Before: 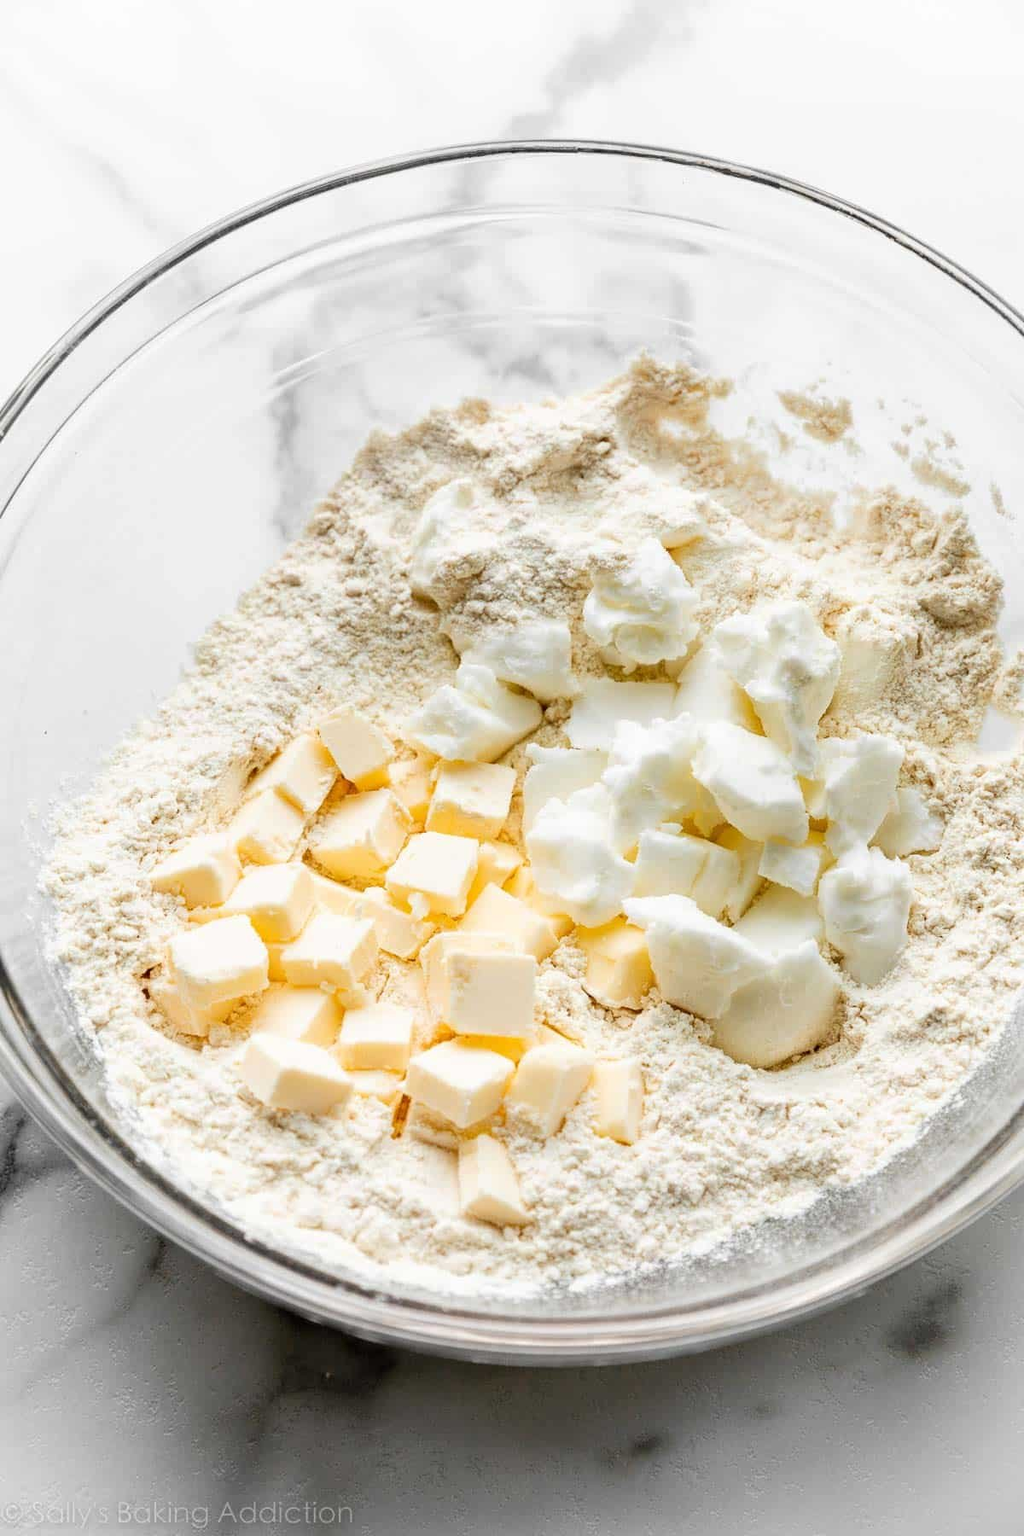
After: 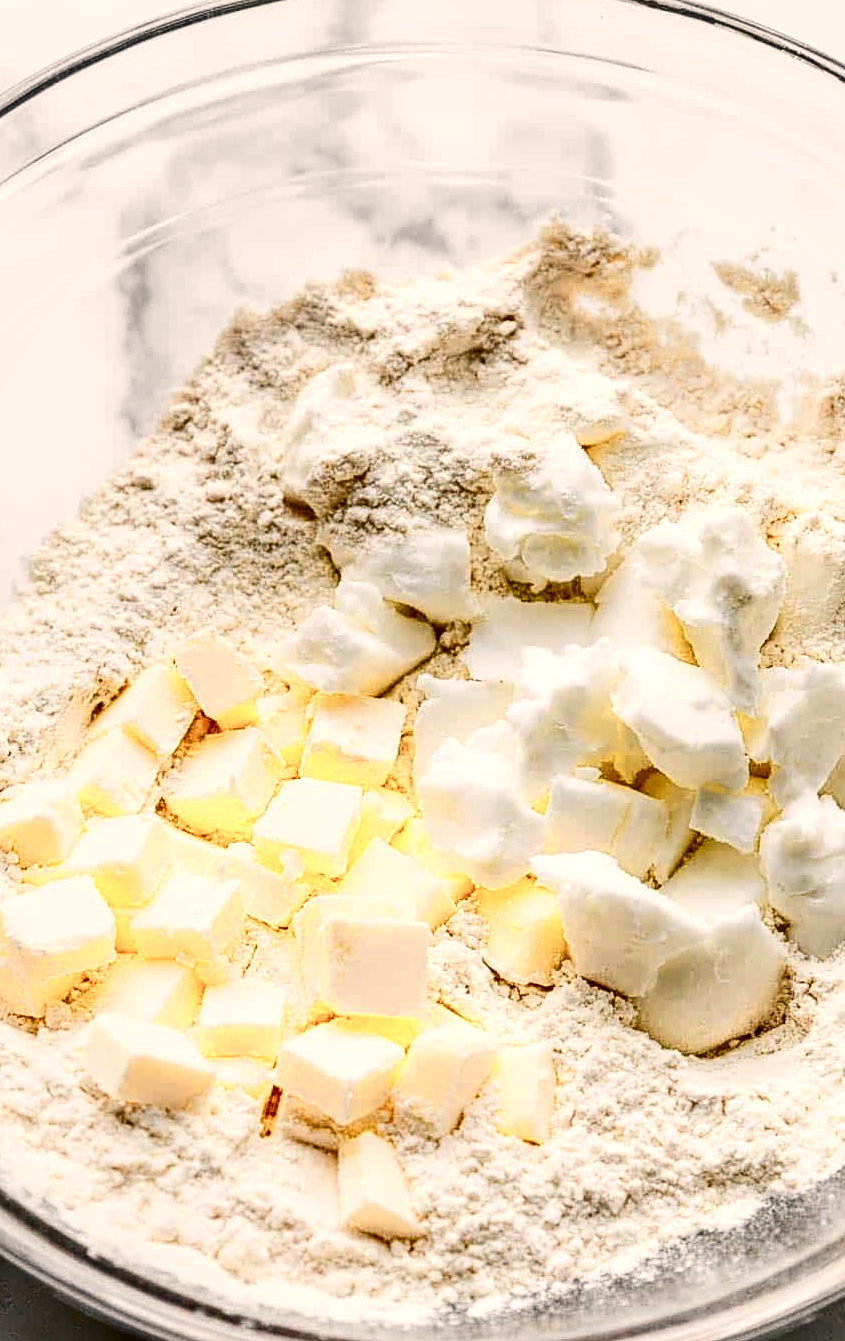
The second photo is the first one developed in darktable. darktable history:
sharpen: amount 0.206
local contrast: detail 130%
contrast brightness saturation: contrast 0.224, brightness -0.189, saturation 0.231
crop and rotate: left 16.6%, top 10.971%, right 12.909%, bottom 14.515%
color balance rgb: highlights gain › chroma 3.113%, highlights gain › hue 57.2°, linear chroma grading › global chroma 9.009%, perceptual saturation grading › global saturation 0.026%, perceptual saturation grading › highlights -30.115%, perceptual saturation grading › shadows 20.021%, saturation formula JzAzBz (2021)
